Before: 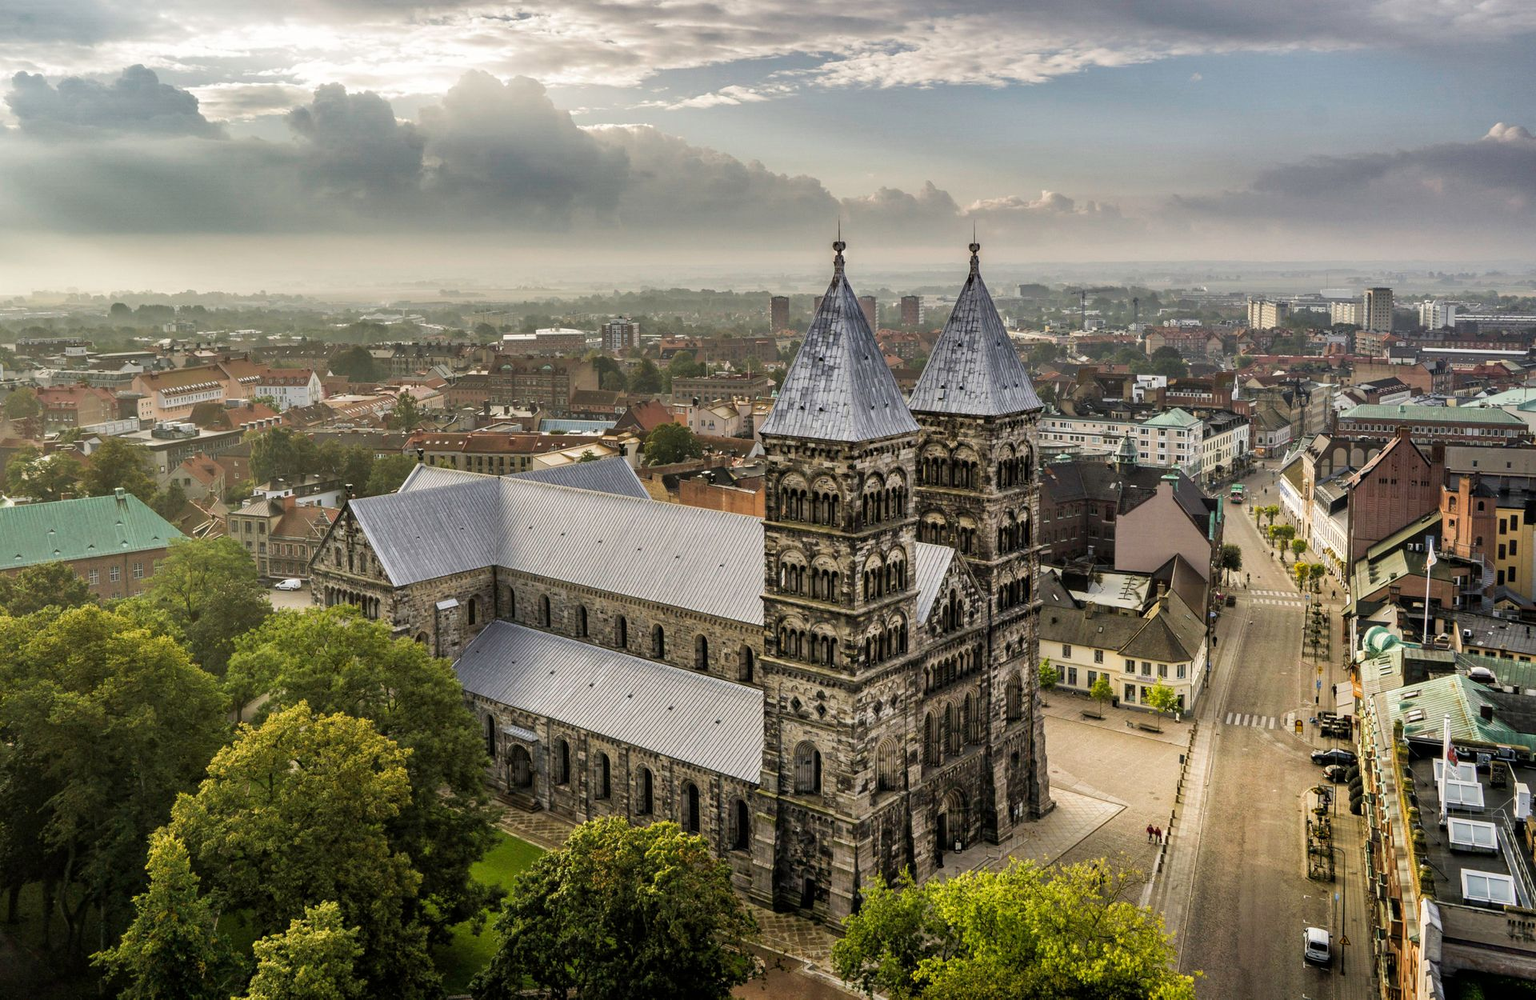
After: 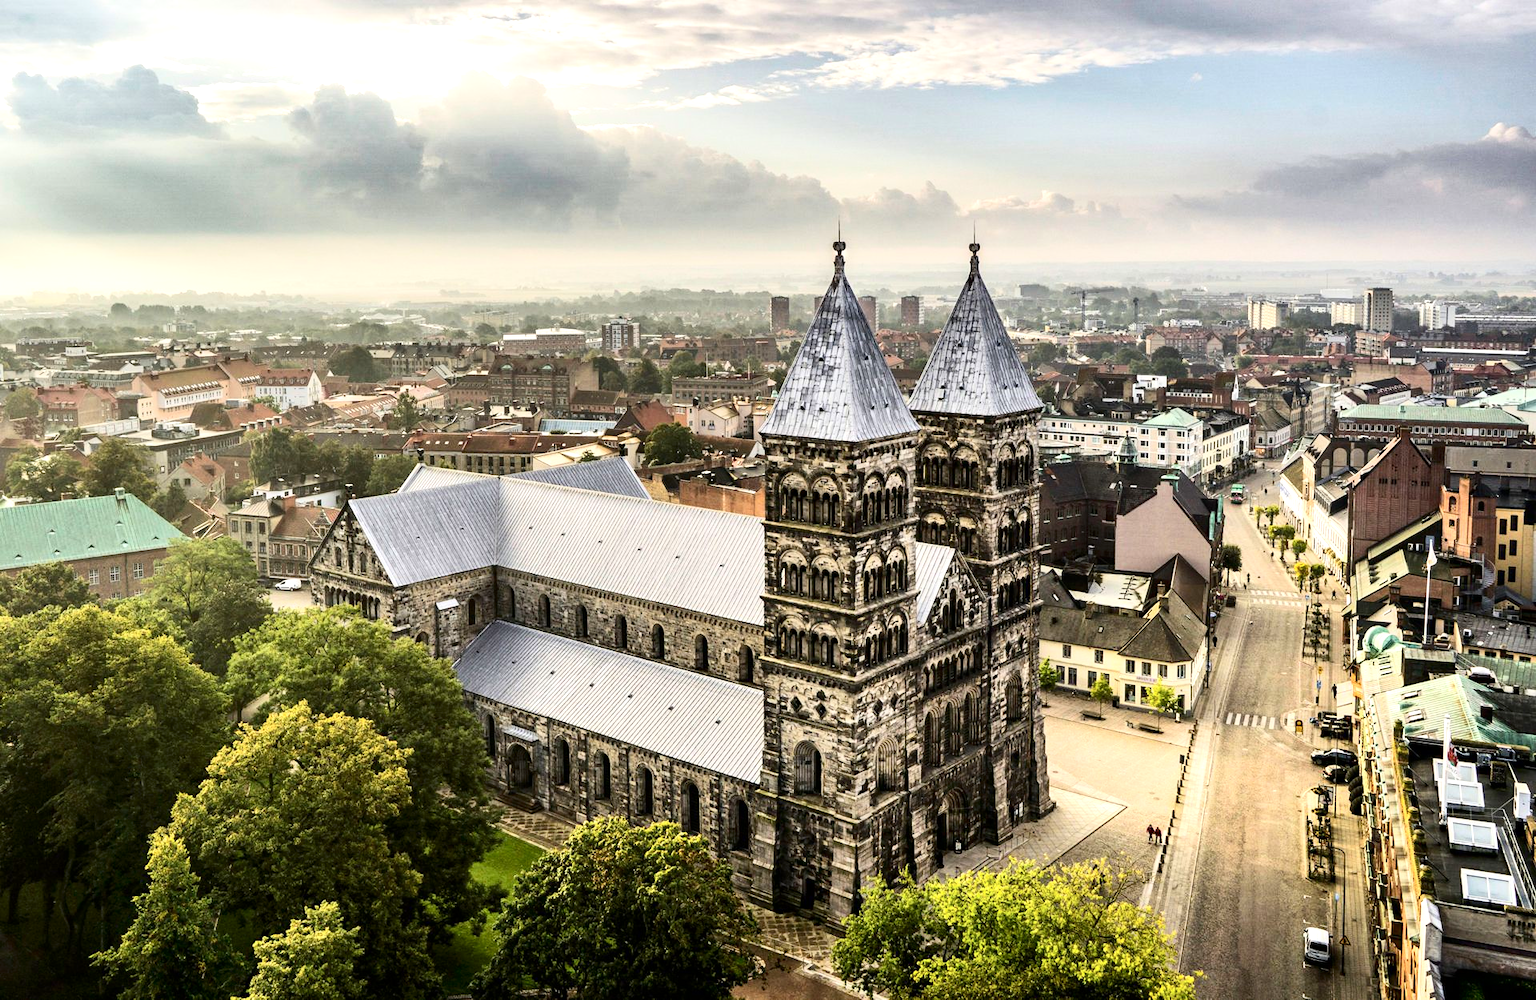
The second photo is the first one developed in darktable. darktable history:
contrast brightness saturation: contrast 0.271
exposure: exposure 0.634 EV, compensate highlight preservation false
